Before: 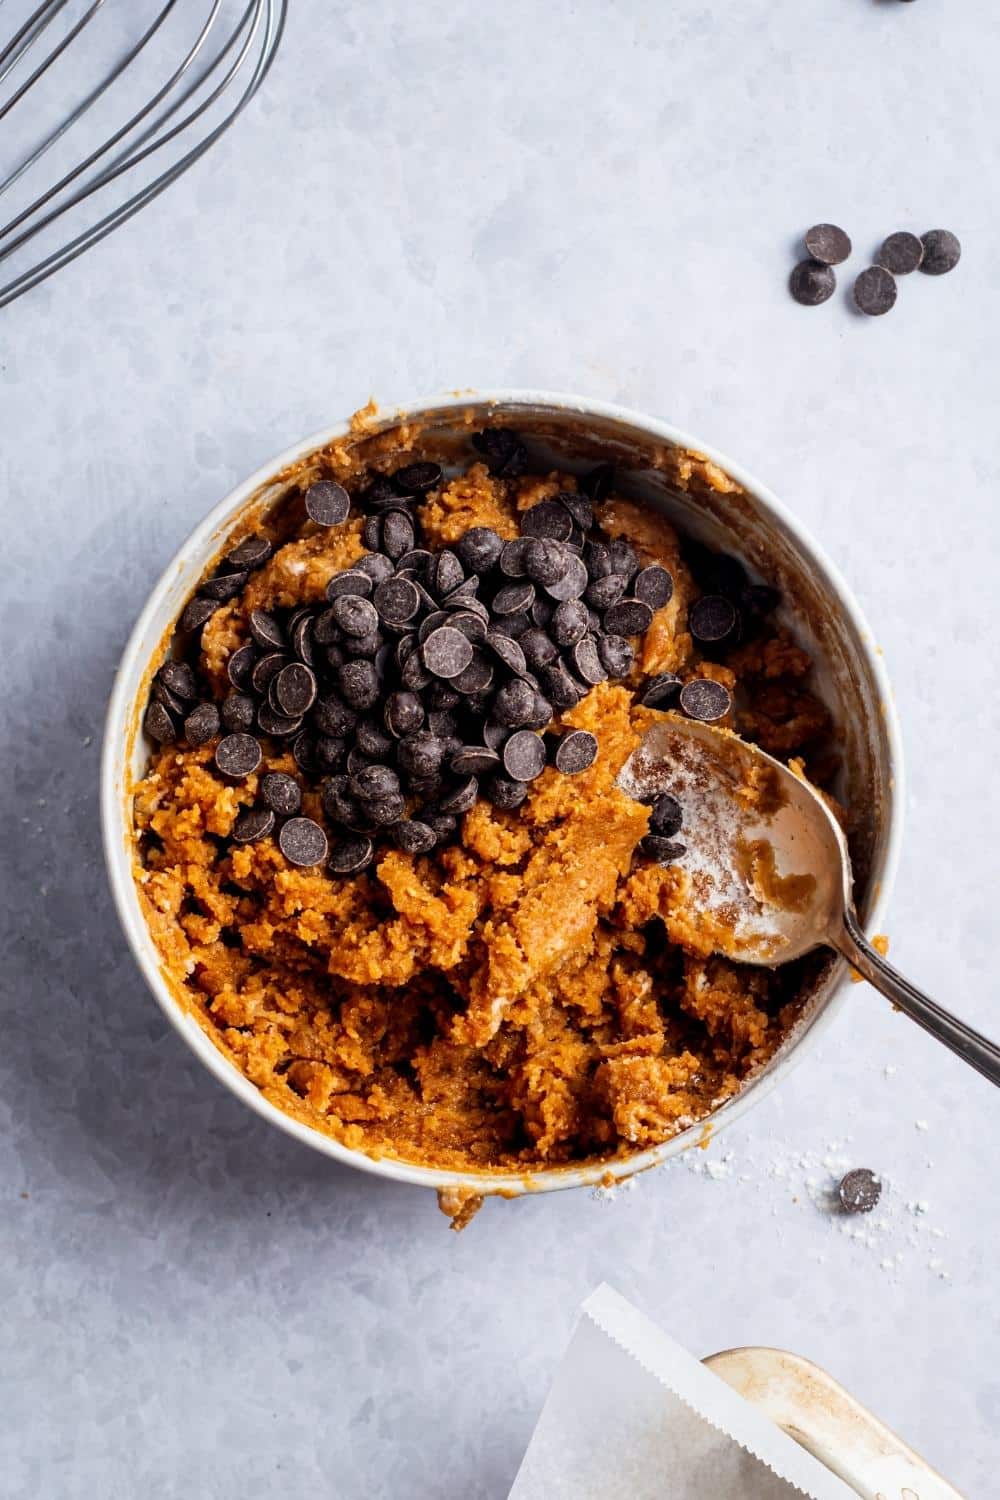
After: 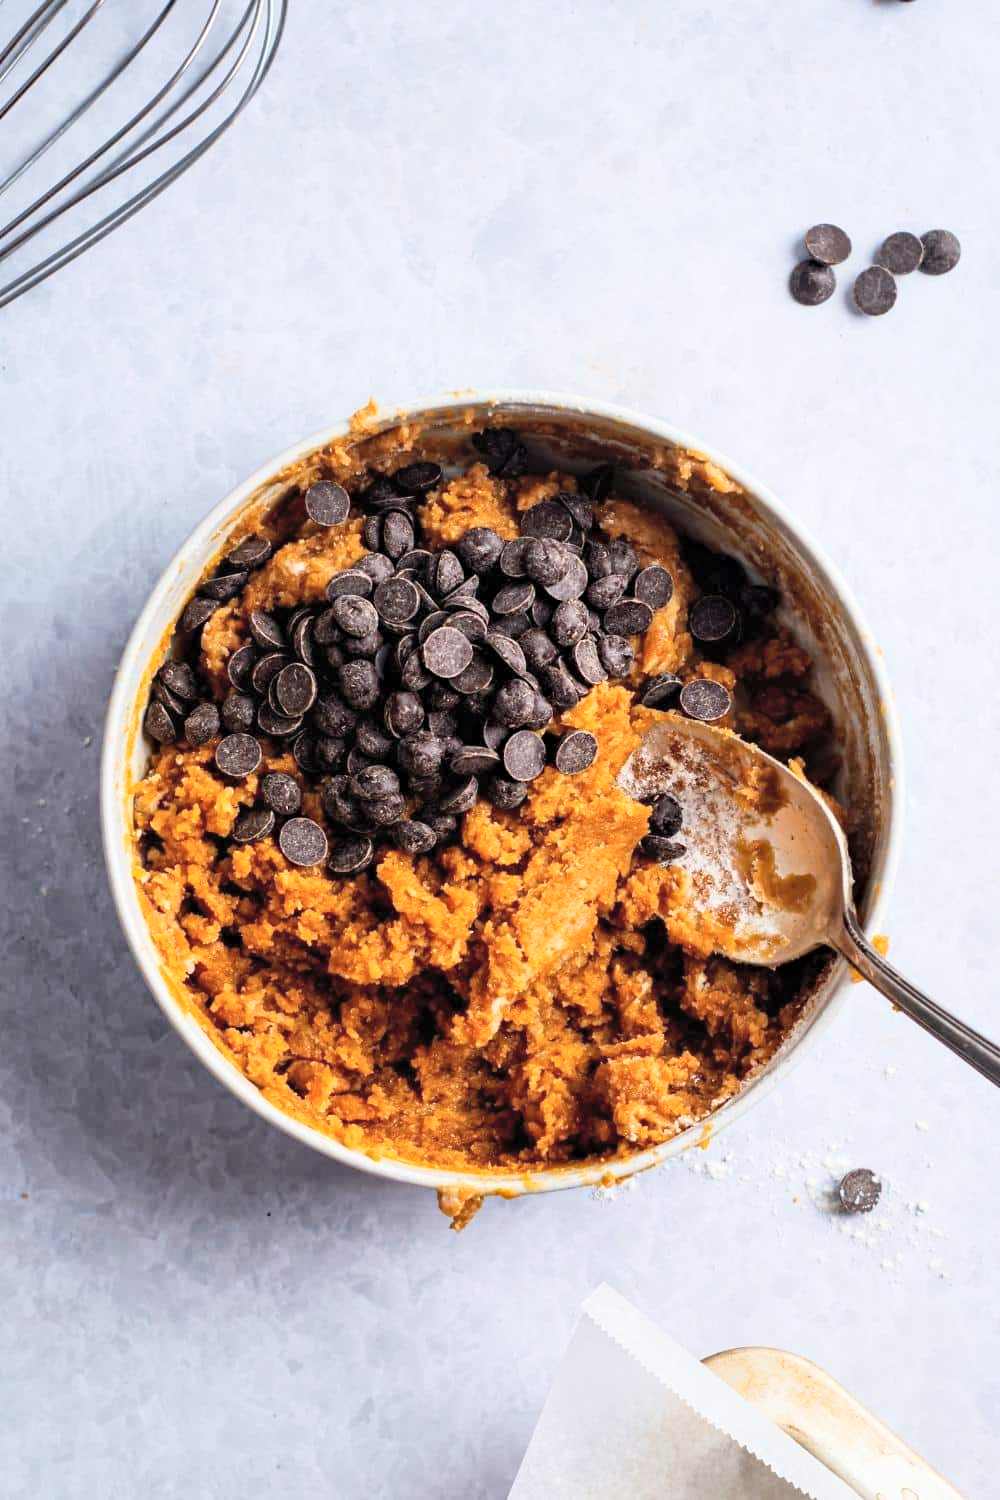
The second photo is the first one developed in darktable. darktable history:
haze removal: compatibility mode true, adaptive false
contrast brightness saturation: contrast 0.143, brightness 0.23
